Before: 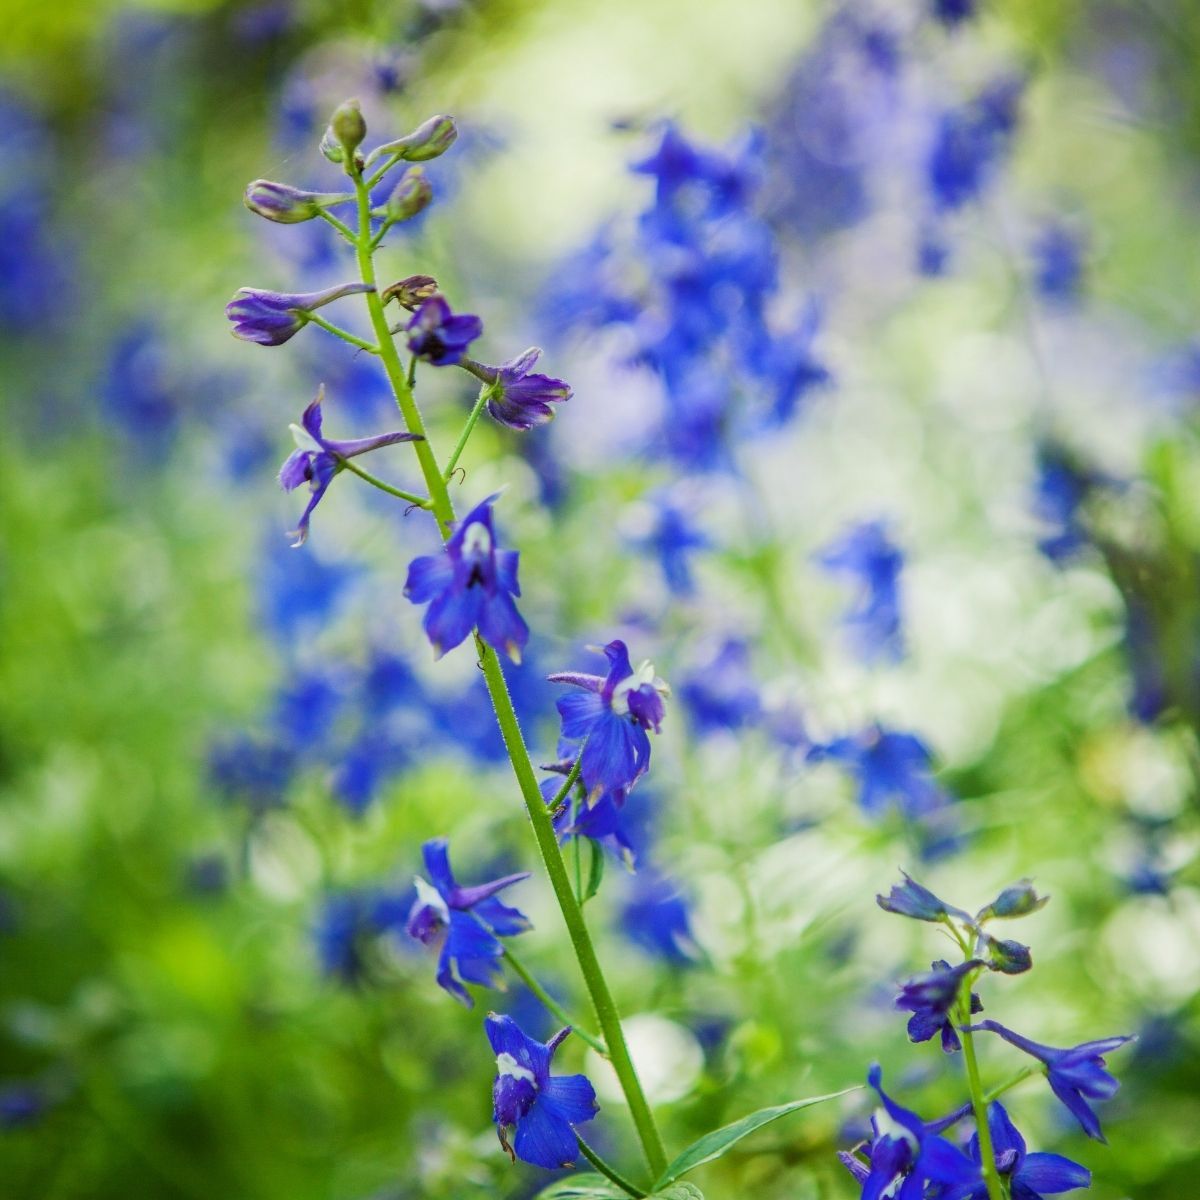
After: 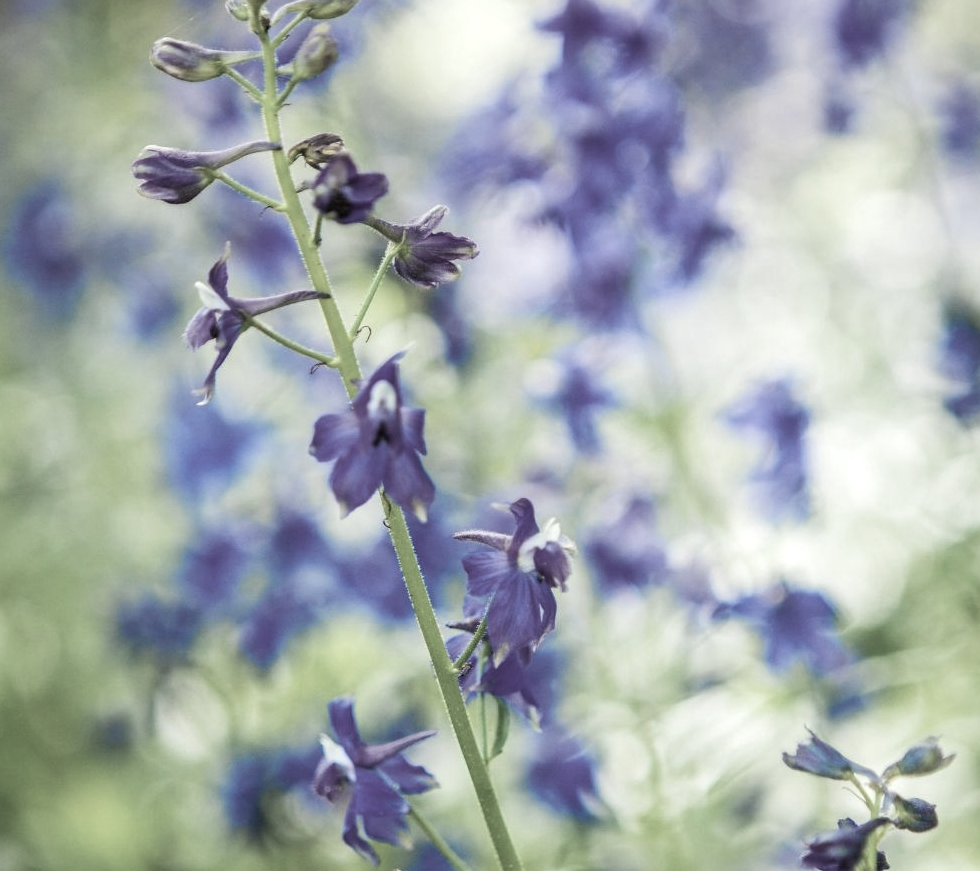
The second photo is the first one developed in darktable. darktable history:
crop: left 7.848%, top 11.917%, right 10.457%, bottom 15.482%
exposure: black level correction 0, exposure 0.3 EV, compensate exposure bias true, compensate highlight preservation false
color zones: curves: ch1 [(0.238, 0.163) (0.476, 0.2) (0.733, 0.322) (0.848, 0.134)]
